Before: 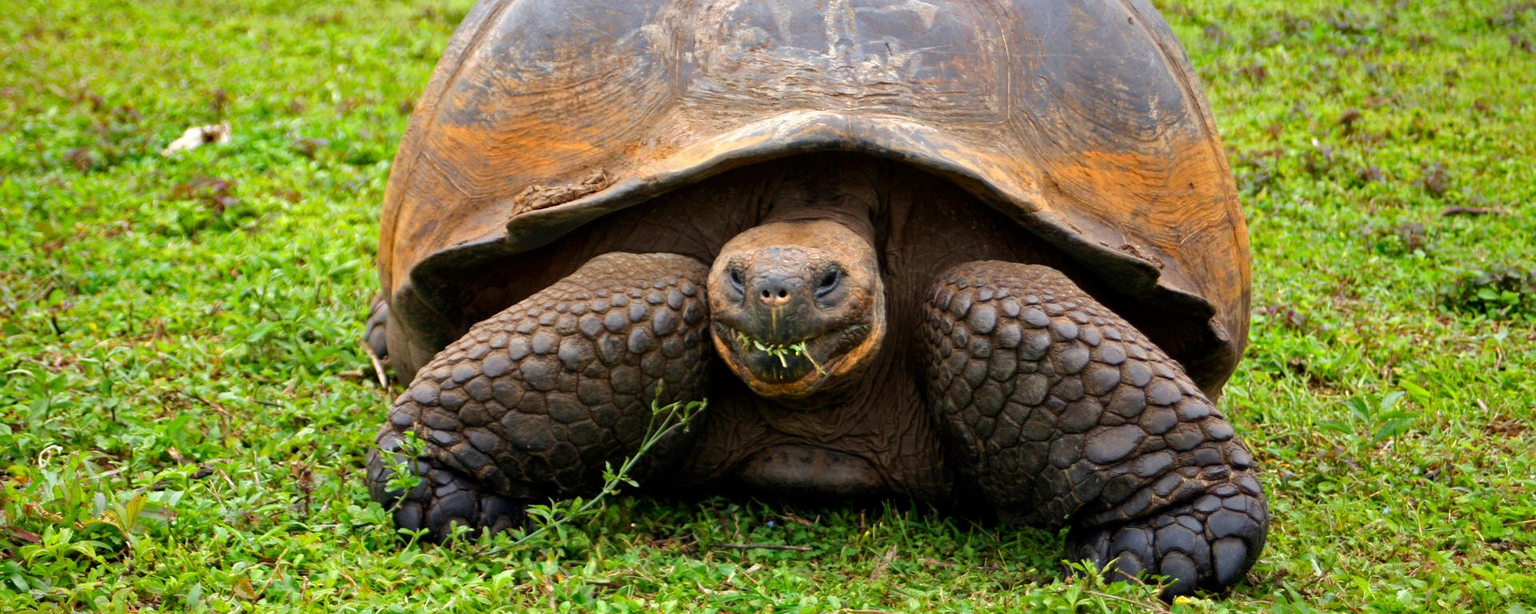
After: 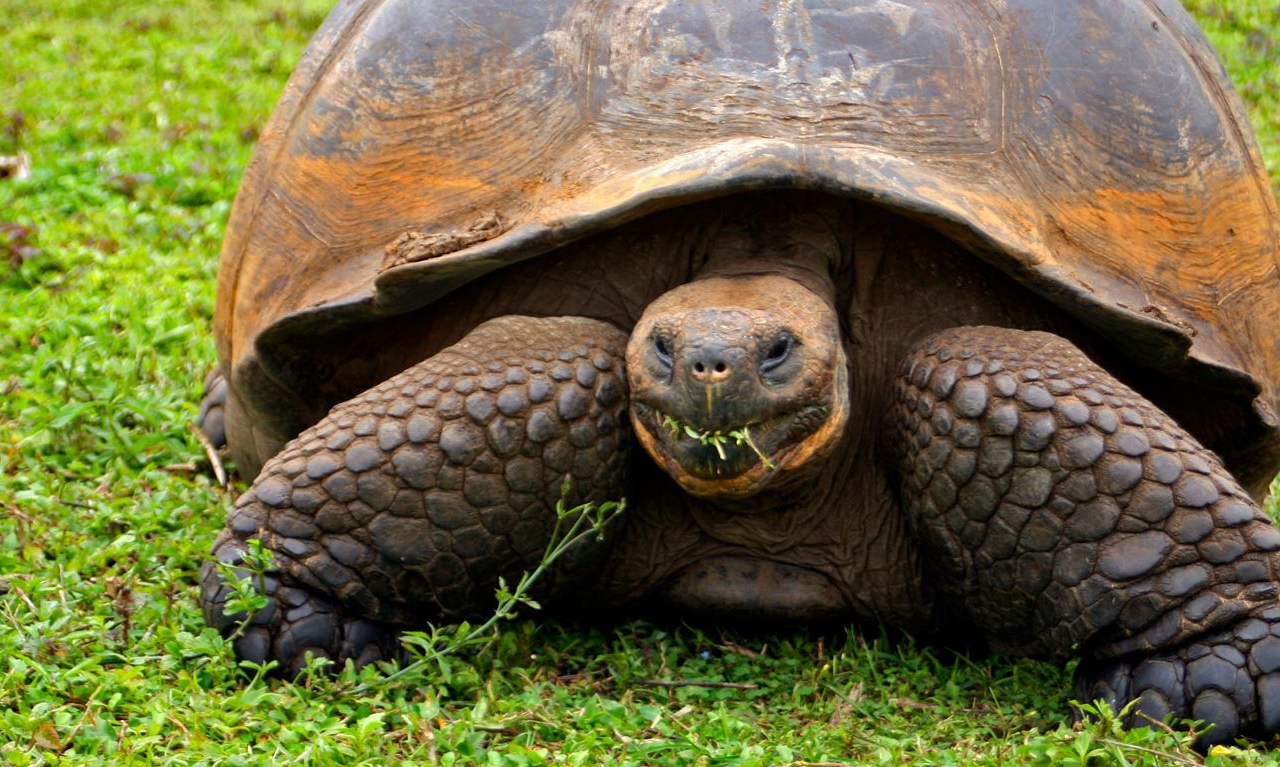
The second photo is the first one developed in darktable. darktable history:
crop and rotate: left 13.461%, right 19.868%
